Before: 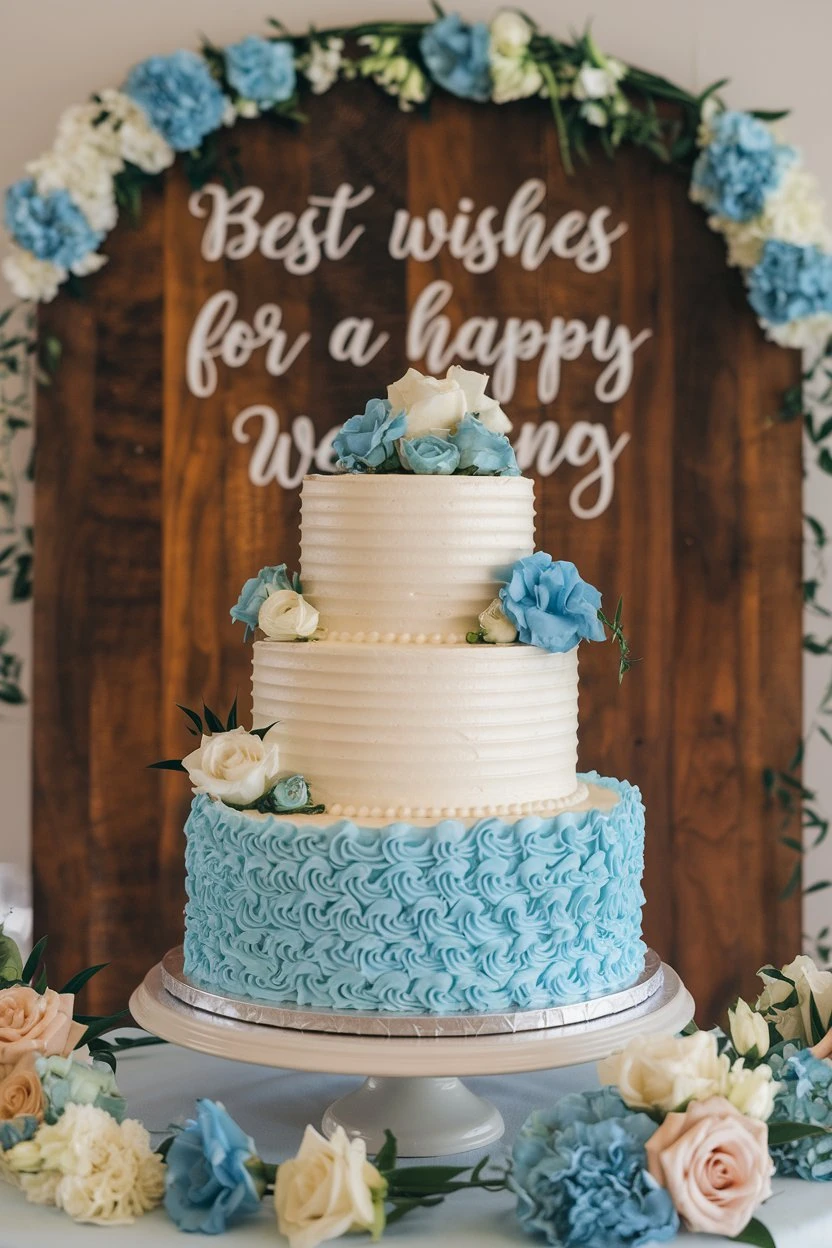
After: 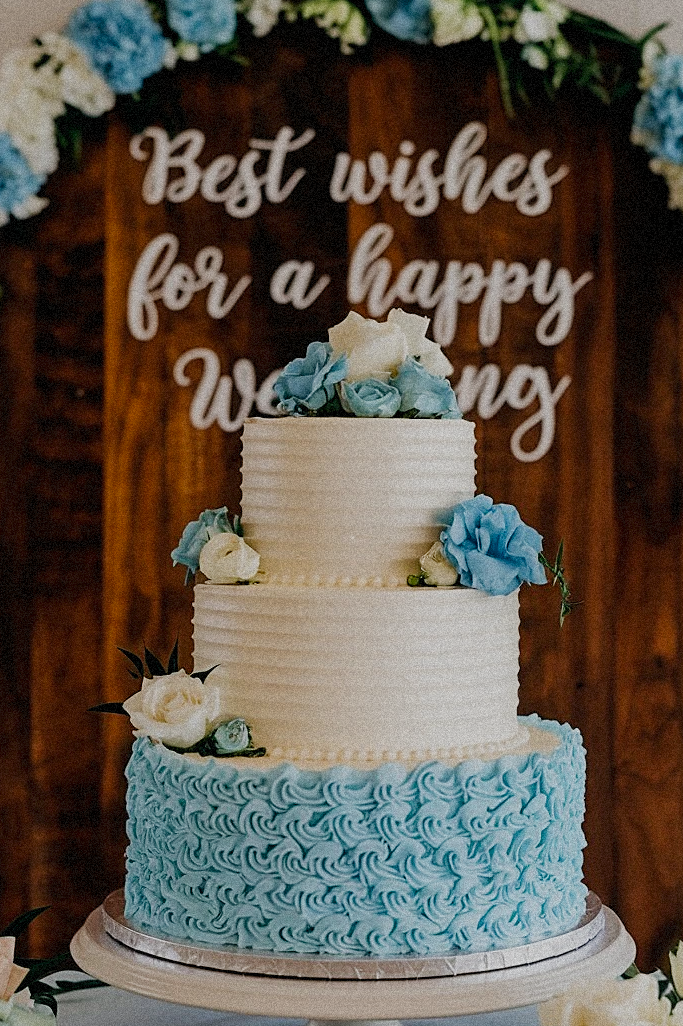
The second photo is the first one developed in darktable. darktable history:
filmic rgb: middle gray luminance 29%, black relative exposure -10.3 EV, white relative exposure 5.5 EV, threshold 6 EV, target black luminance 0%, hardness 3.95, latitude 2.04%, contrast 1.132, highlights saturation mix 5%, shadows ↔ highlights balance 15.11%, preserve chrominance no, color science v3 (2019), use custom middle-gray values true, iterations of high-quality reconstruction 0, enable highlight reconstruction true
exposure: black level correction 0.001, exposure 0.191 EV, compensate highlight preservation false
crop and rotate: left 7.196%, top 4.574%, right 10.605%, bottom 13.178%
grain: coarseness 9.38 ISO, strength 34.99%, mid-tones bias 0%
sharpen: on, module defaults
